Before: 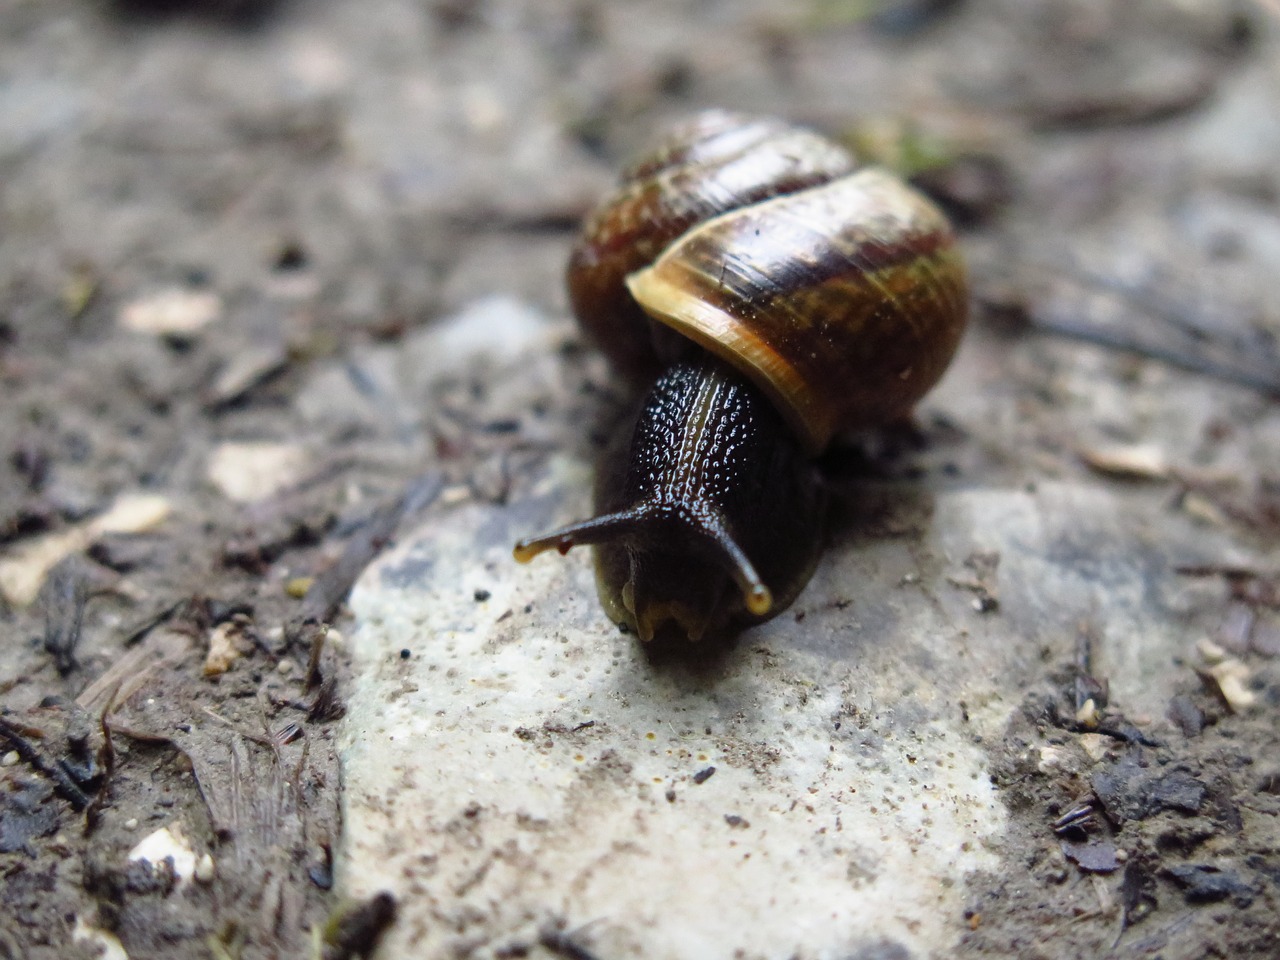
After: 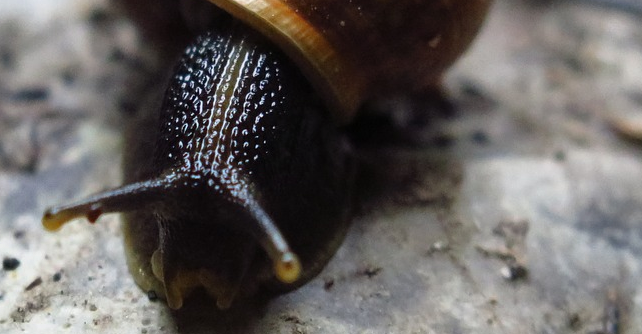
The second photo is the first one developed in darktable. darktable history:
crop: left 36.849%, top 34.682%, right 12.956%, bottom 30.476%
shadows and highlights: shadows 20.97, highlights -80.95, soften with gaussian
